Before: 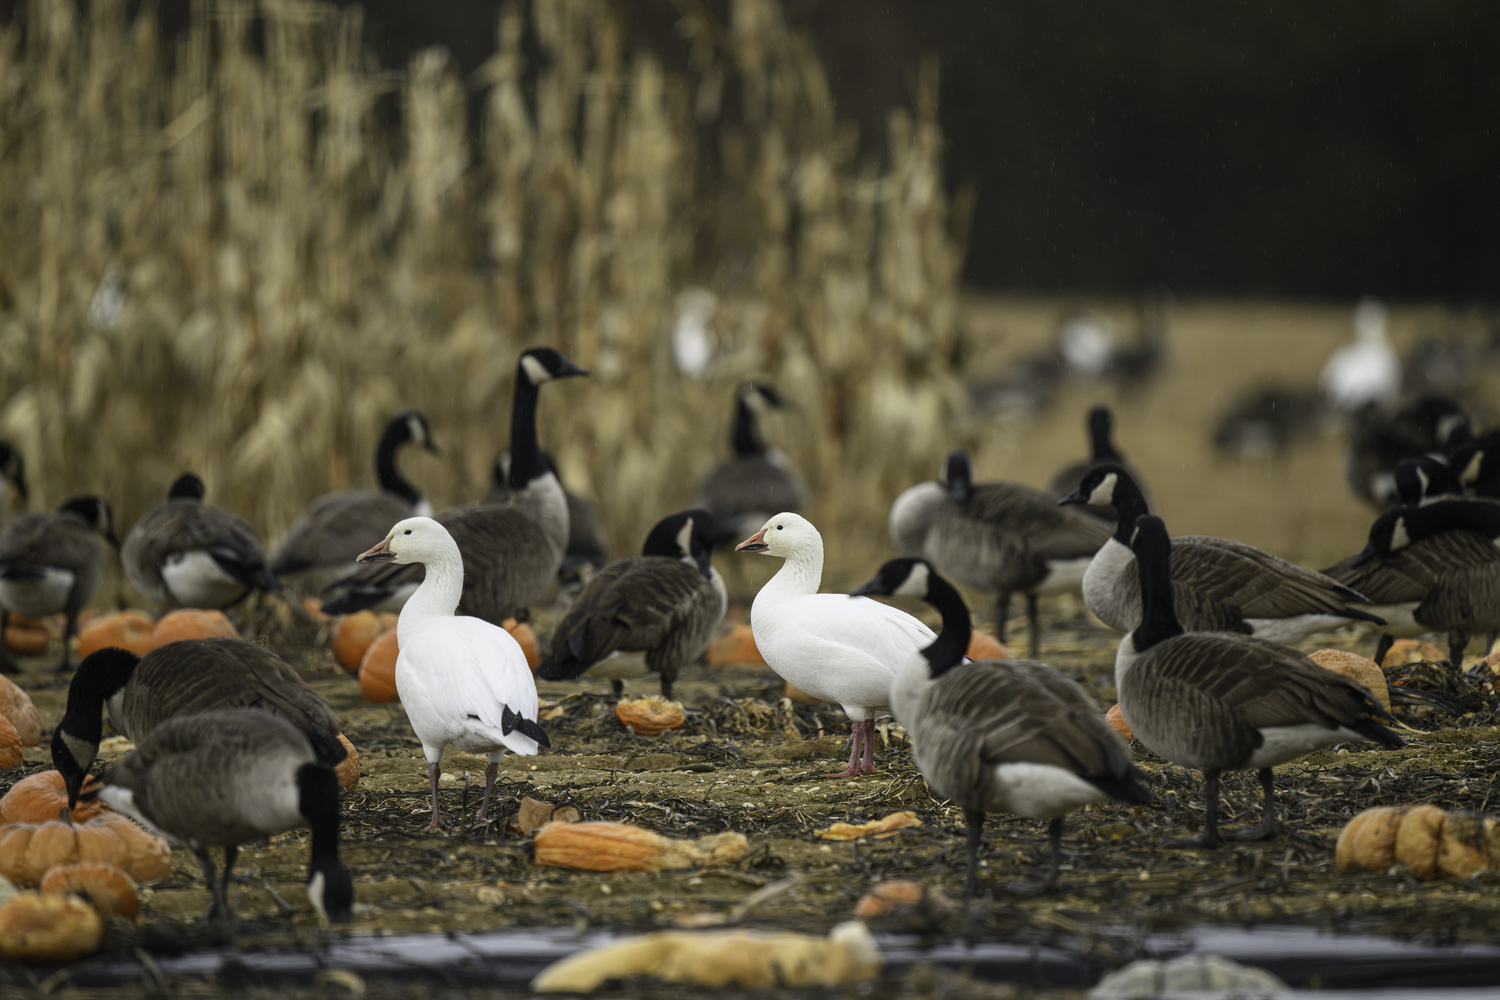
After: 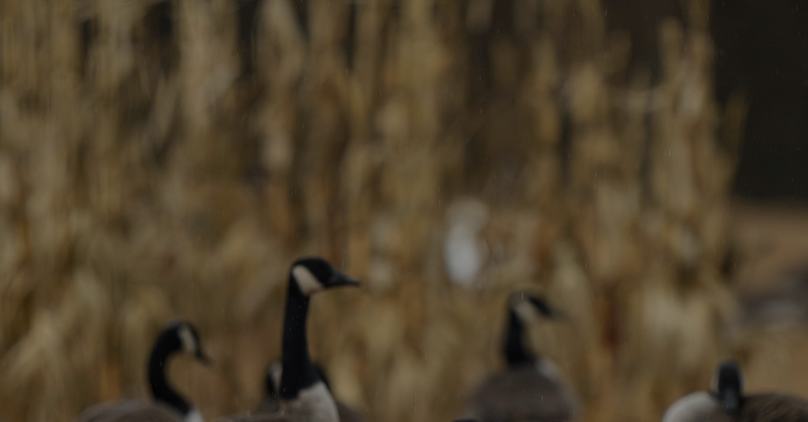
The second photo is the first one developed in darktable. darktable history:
crop: left 15.306%, top 9.065%, right 30.789%, bottom 48.638%
exposure: exposure -1.468 EV, compensate highlight preservation false
